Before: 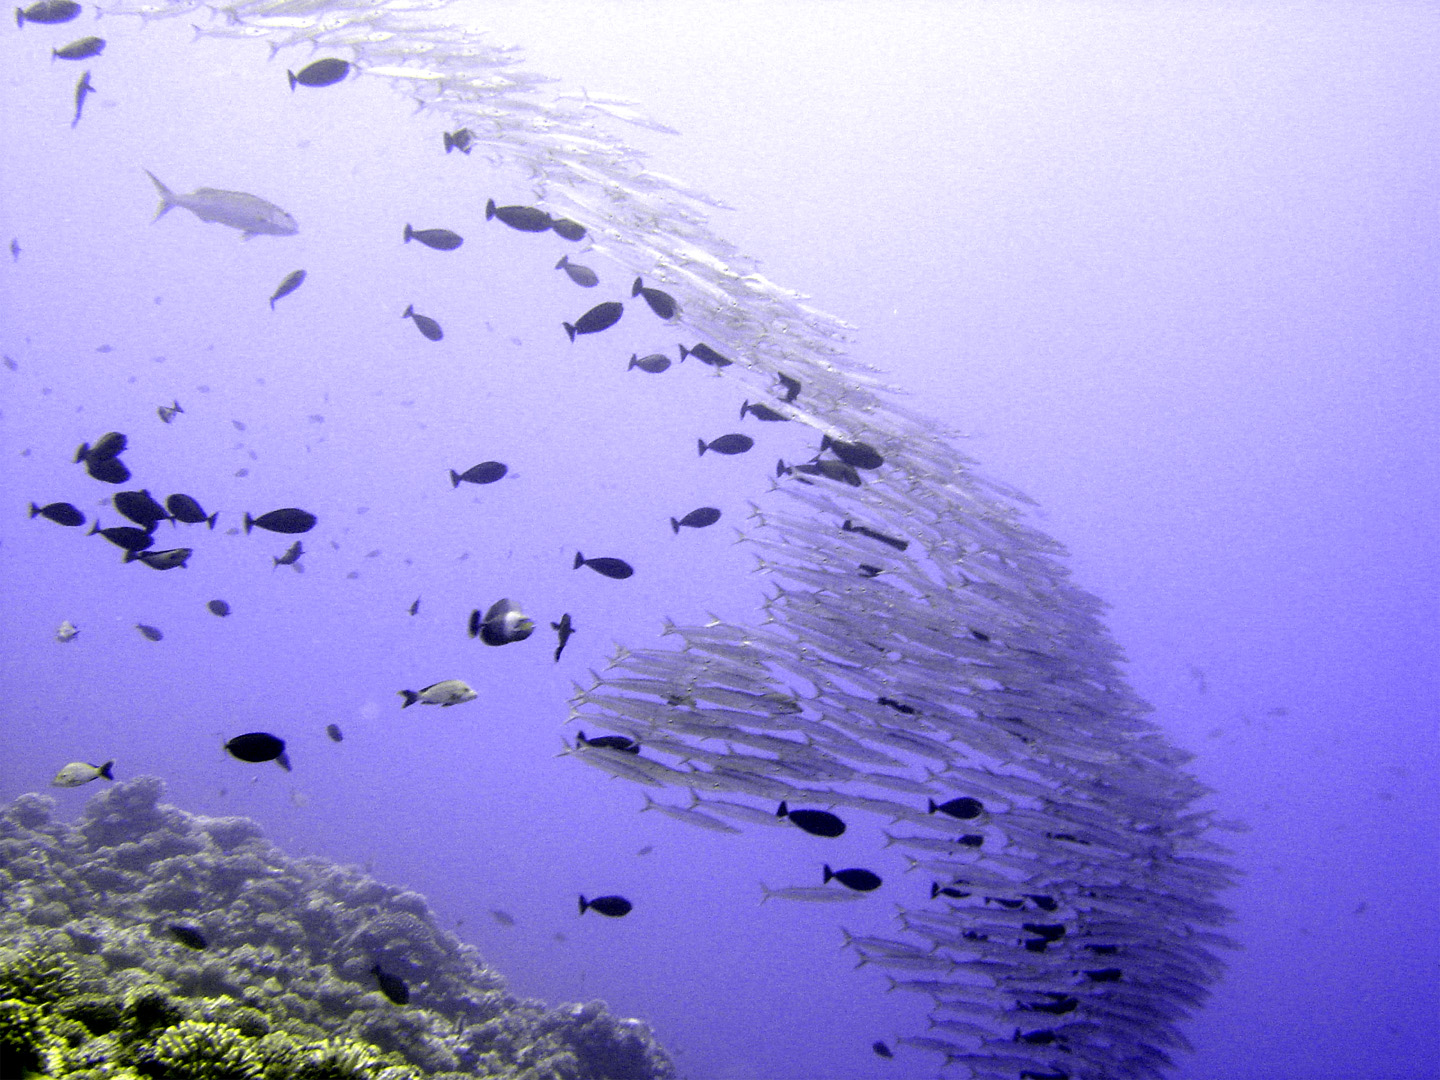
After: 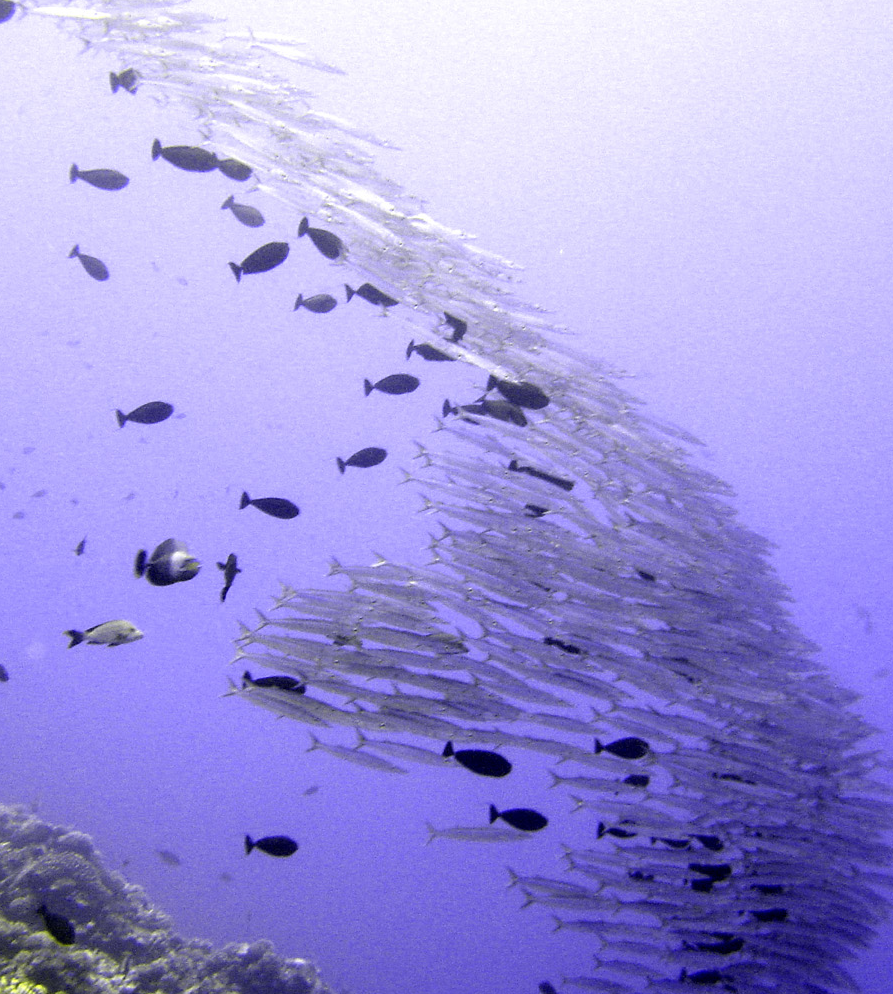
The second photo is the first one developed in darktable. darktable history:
crop and rotate: left 23.208%, top 5.629%, right 14.771%, bottom 2.305%
